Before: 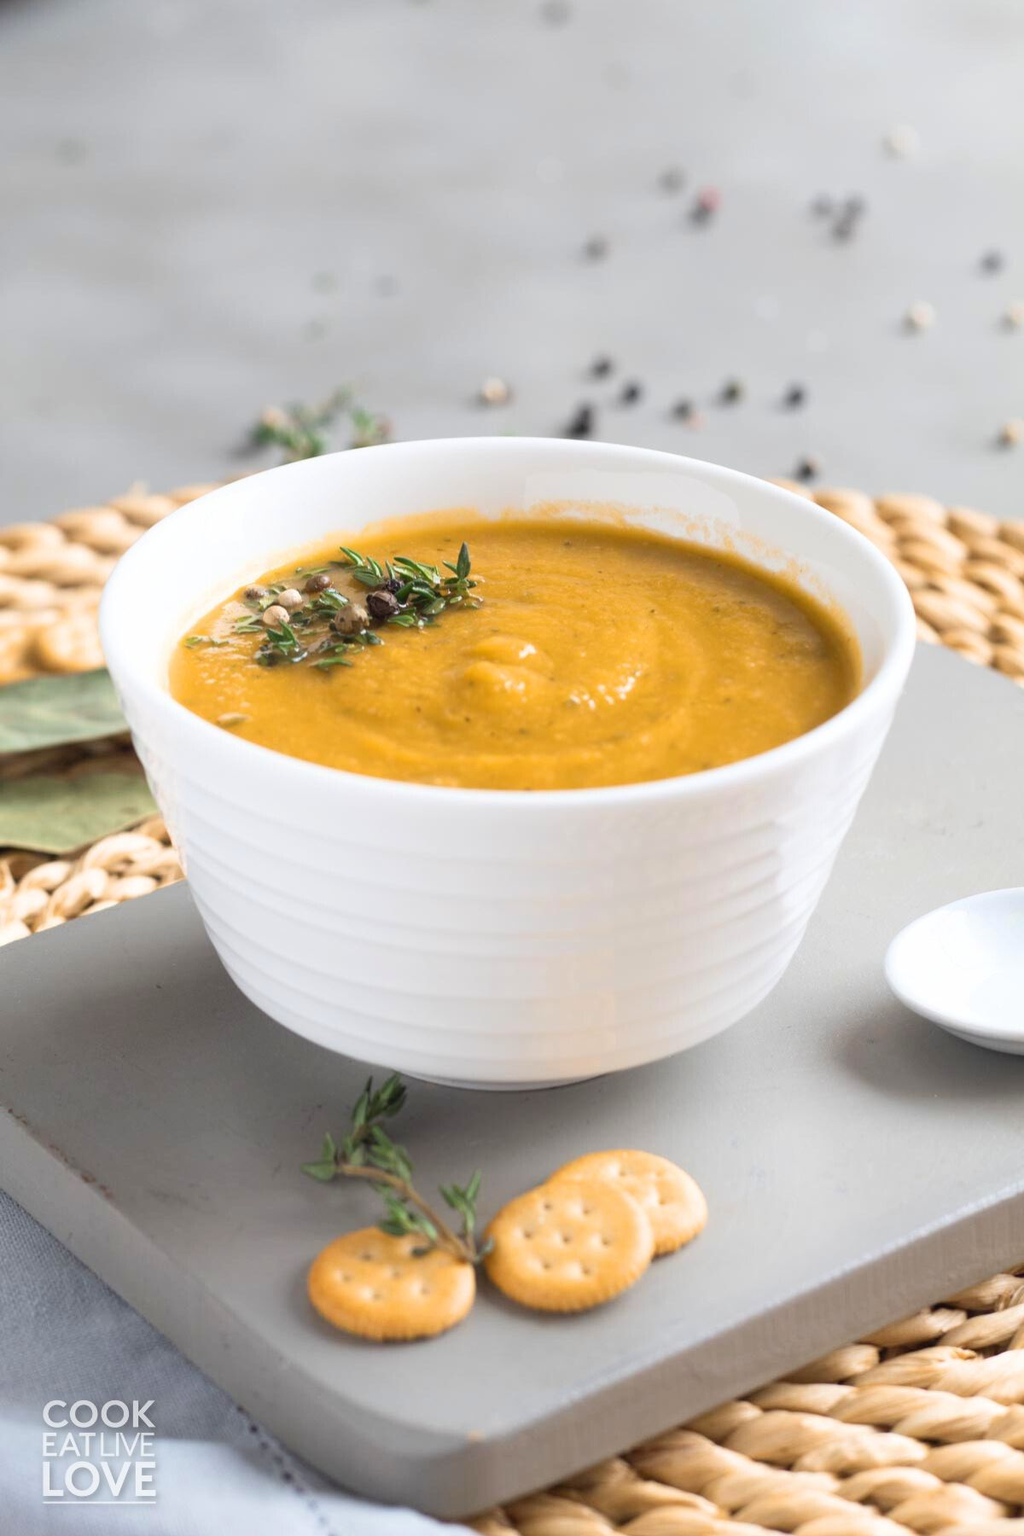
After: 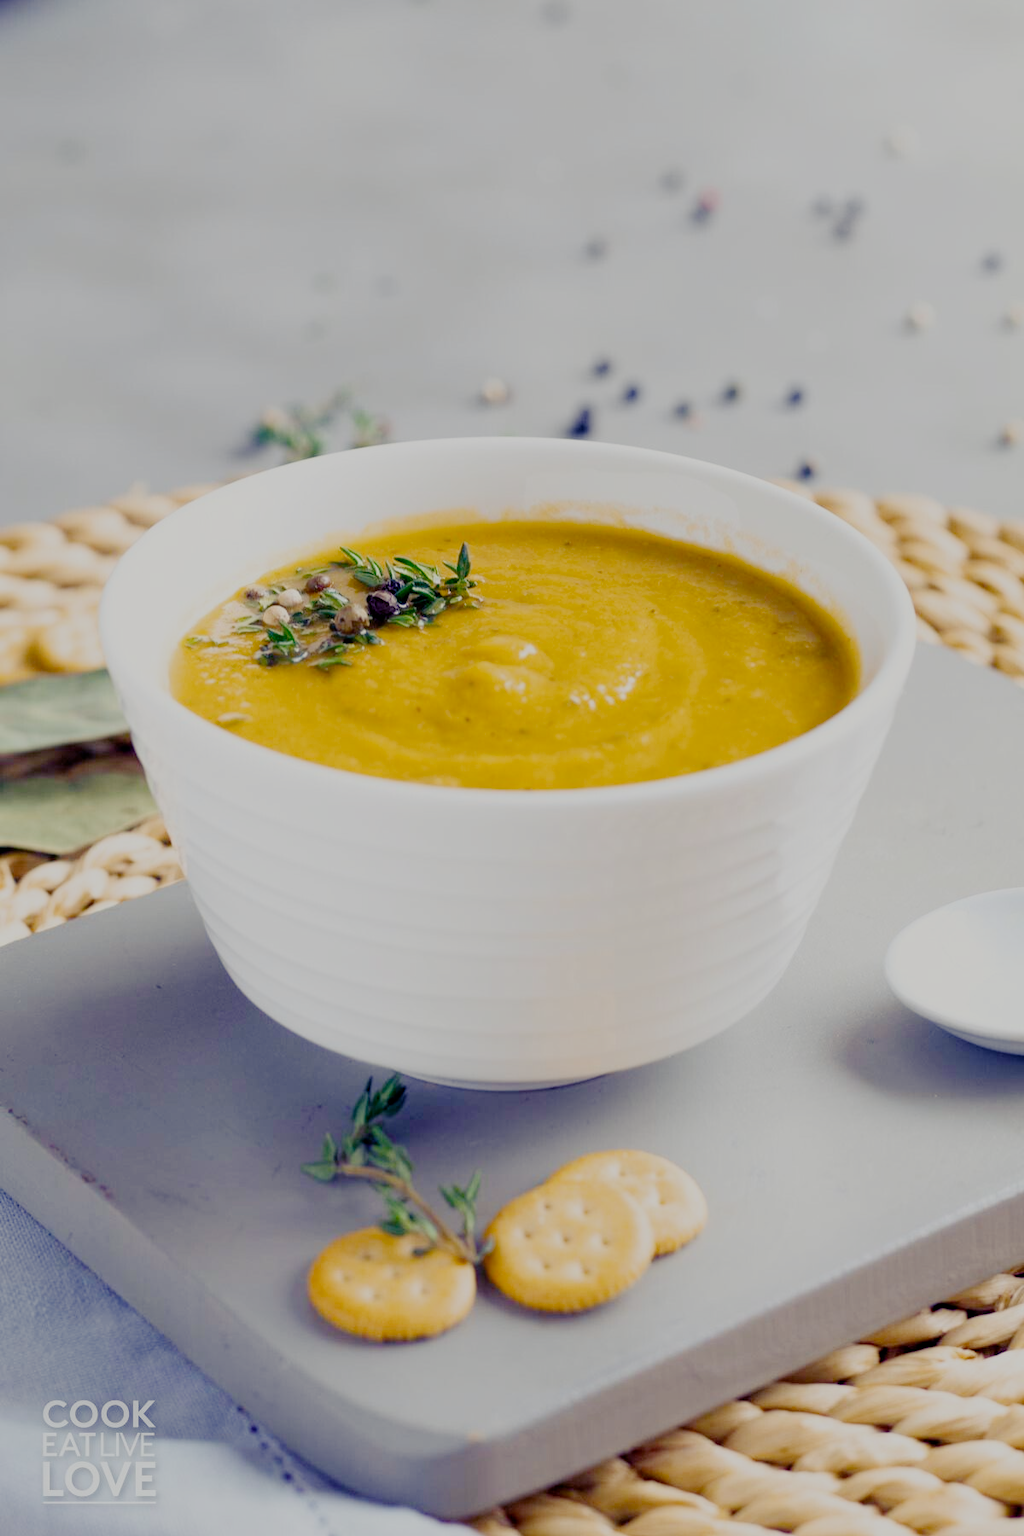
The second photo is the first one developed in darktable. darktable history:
color balance rgb: shadows lift › luminance -28.76%, shadows lift › chroma 15%, shadows lift › hue 270°, power › chroma 1%, power › hue 255°, highlights gain › luminance 7.14%, highlights gain › chroma 2%, highlights gain › hue 90°, global offset › luminance -0.29%, global offset › hue 260°, perceptual saturation grading › global saturation 20%, perceptual saturation grading › highlights -13.92%, perceptual saturation grading › shadows 50%
filmic rgb: middle gray luminance 18%, black relative exposure -7.5 EV, white relative exposure 8.5 EV, threshold 6 EV, target black luminance 0%, hardness 2.23, latitude 18.37%, contrast 0.878, highlights saturation mix 5%, shadows ↔ highlights balance 10.15%, add noise in highlights 0, preserve chrominance no, color science v3 (2019), use custom middle-gray values true, iterations of high-quality reconstruction 0, contrast in highlights soft, enable highlight reconstruction true
